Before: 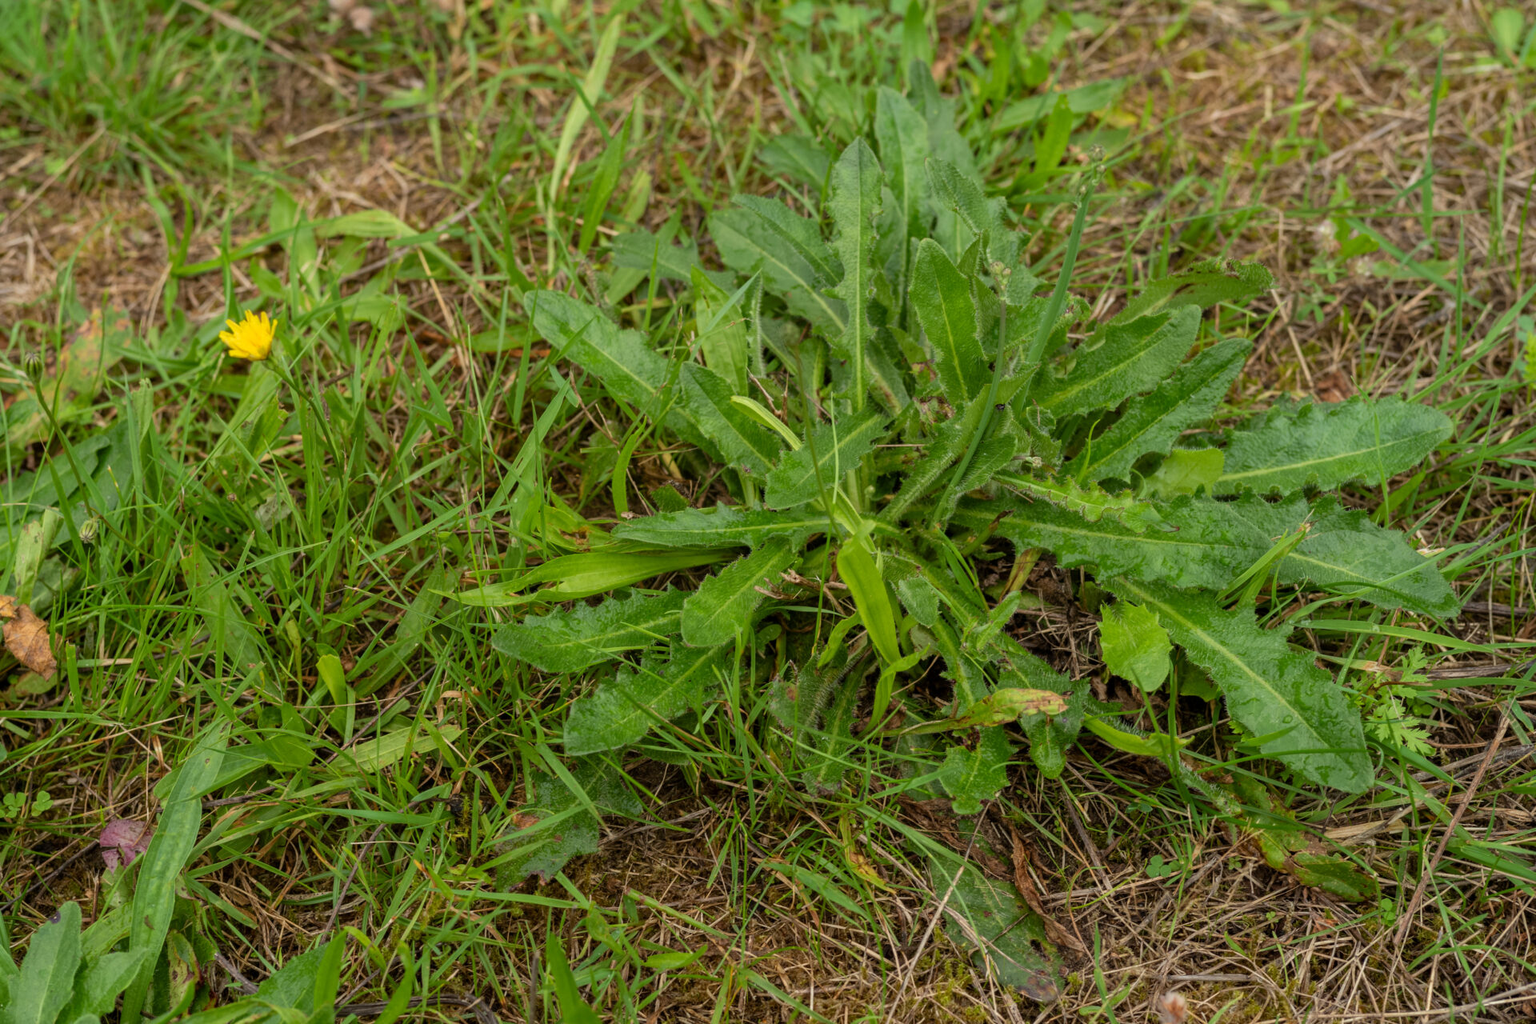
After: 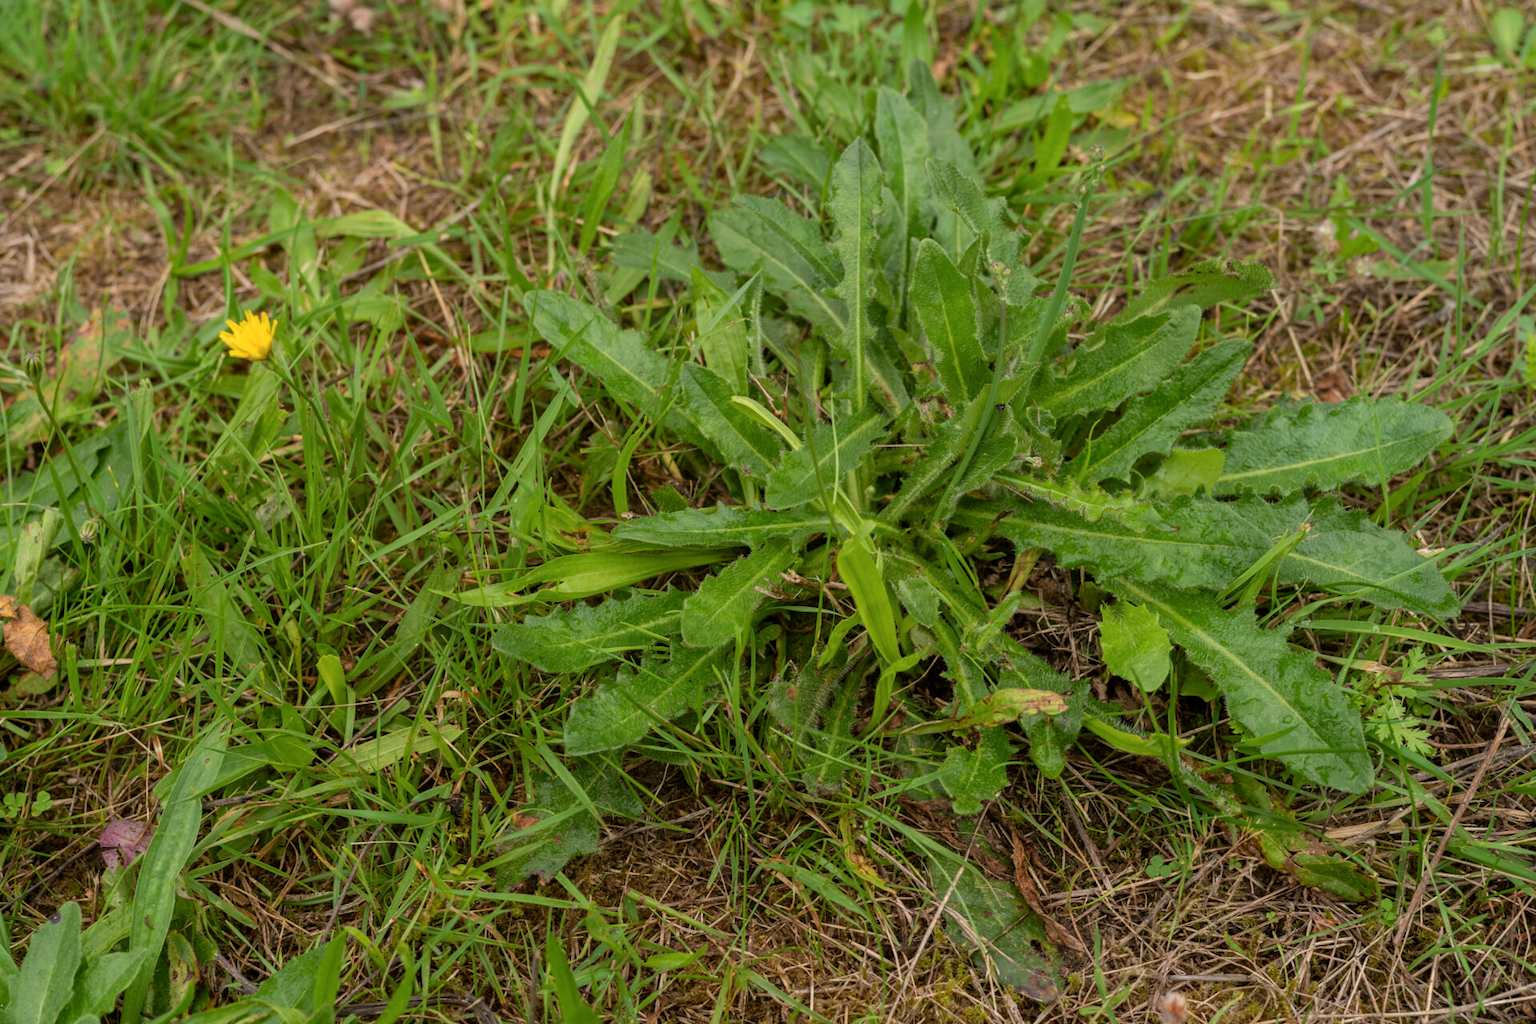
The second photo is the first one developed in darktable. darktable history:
color correction: highlights a* 3.16, highlights b* -1.38, shadows a* -0.103, shadows b* 2.08, saturation 0.979
